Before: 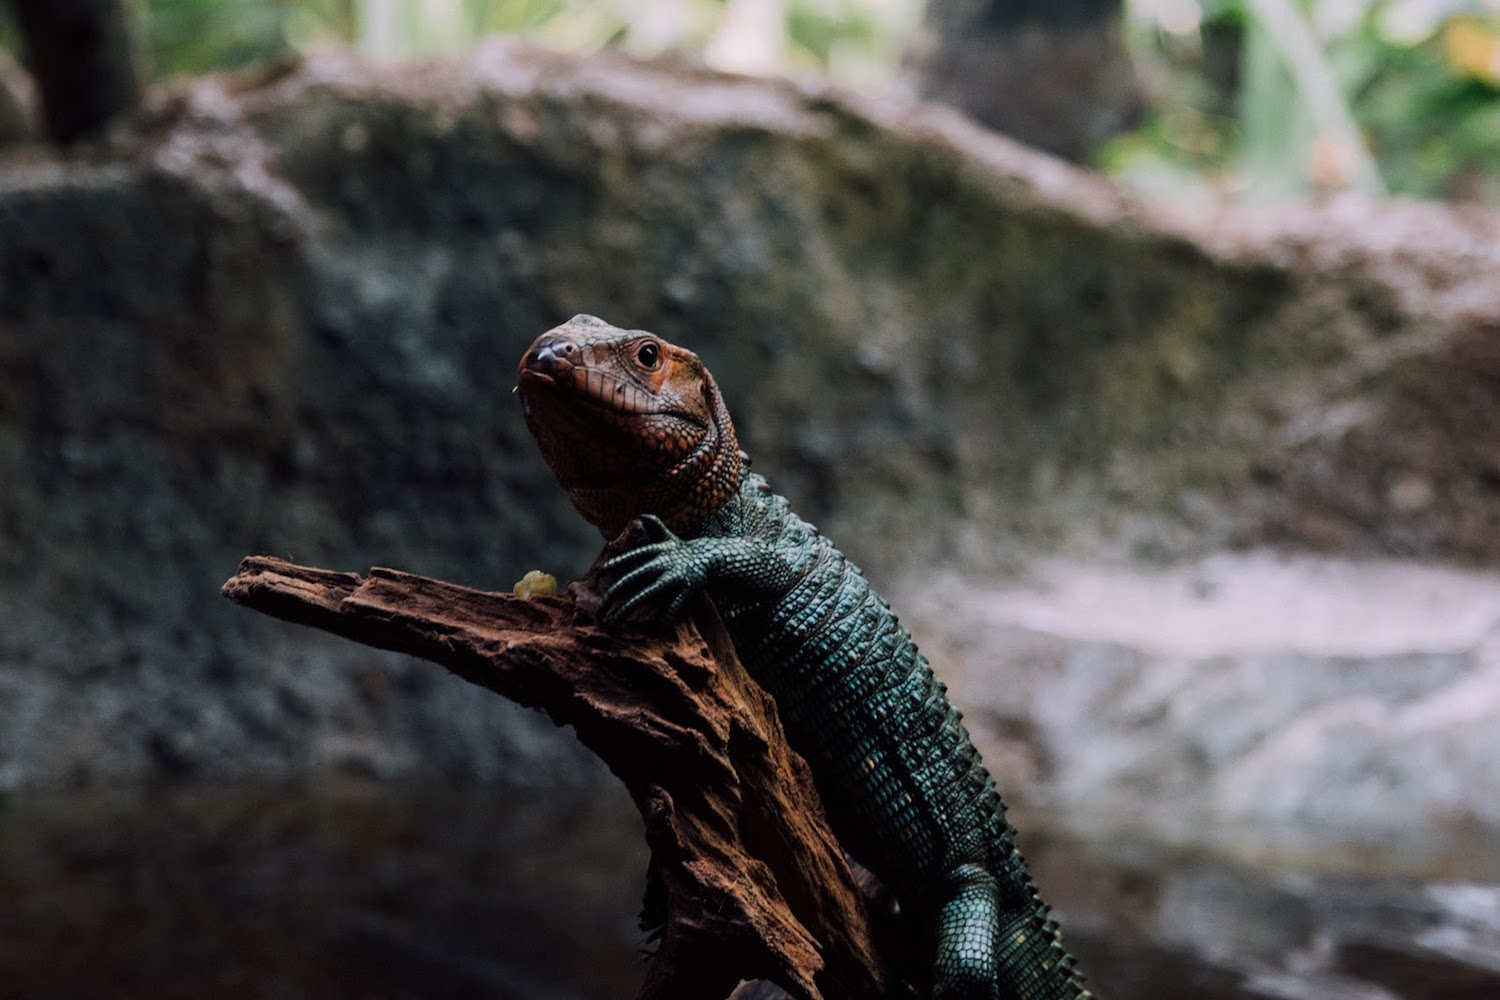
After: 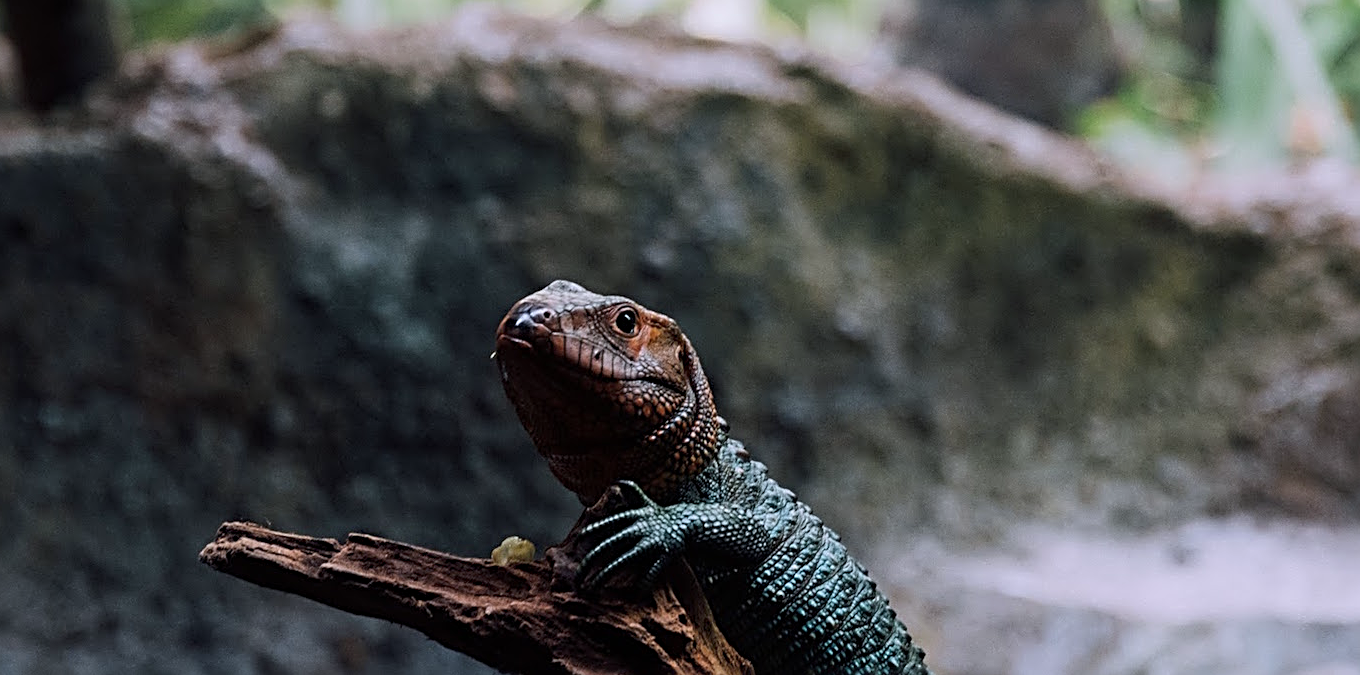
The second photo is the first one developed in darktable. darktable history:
sharpen: radius 2.817, amount 0.715
crop: left 1.509%, top 3.452%, right 7.696%, bottom 28.452%
white balance: red 0.967, blue 1.049
